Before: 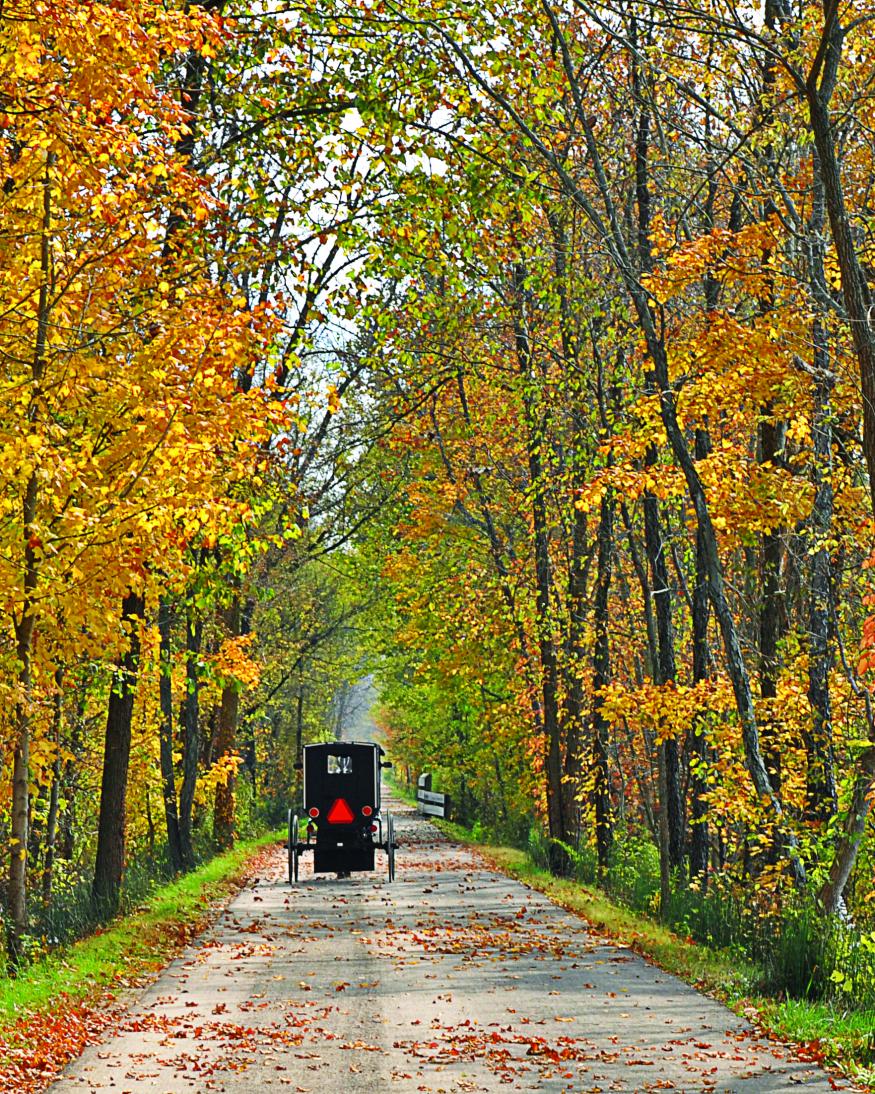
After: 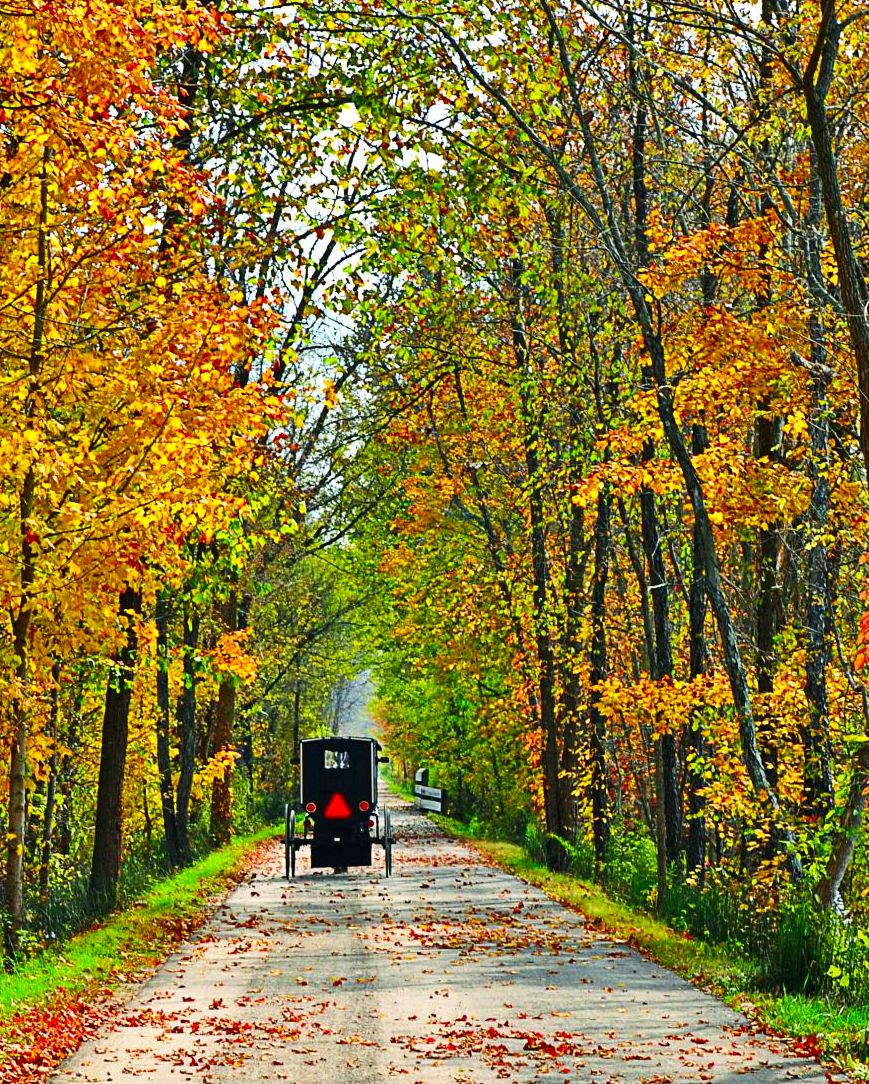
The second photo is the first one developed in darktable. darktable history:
contrast brightness saturation: contrast 0.18, saturation 0.3
crop: left 0.434%, top 0.485%, right 0.244%, bottom 0.386%
white balance: red 1, blue 1
